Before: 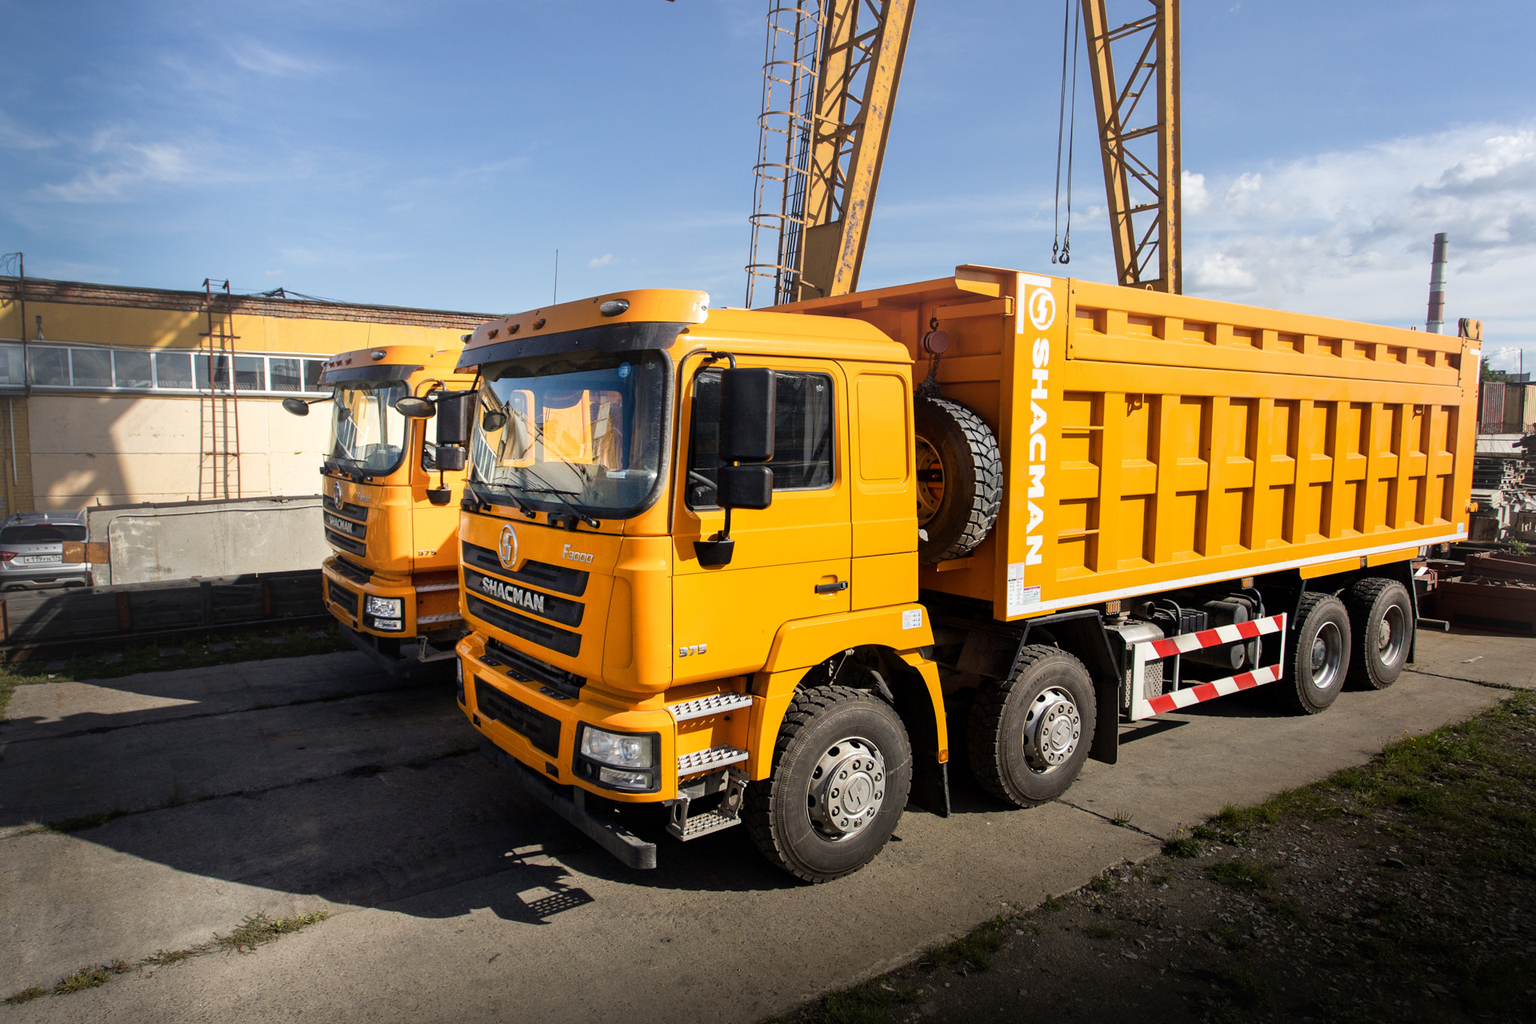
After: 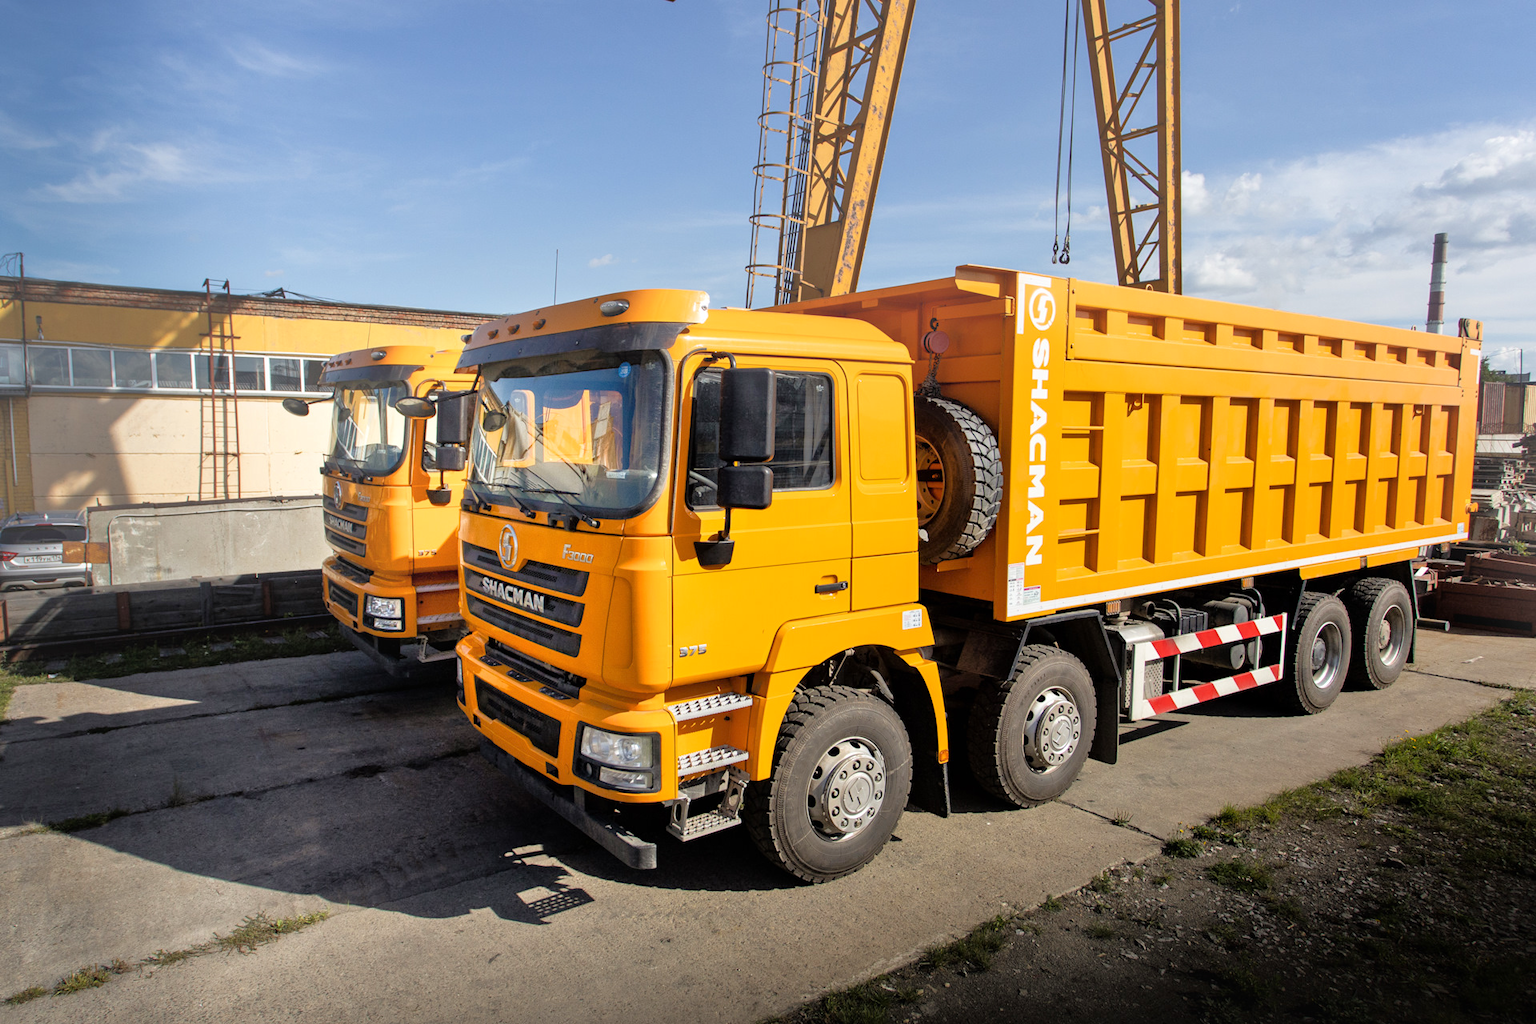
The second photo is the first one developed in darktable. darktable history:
tone equalizer: -7 EV 0.144 EV, -6 EV 0.626 EV, -5 EV 1.17 EV, -4 EV 1.31 EV, -3 EV 1.15 EV, -2 EV 0.6 EV, -1 EV 0.15 EV
